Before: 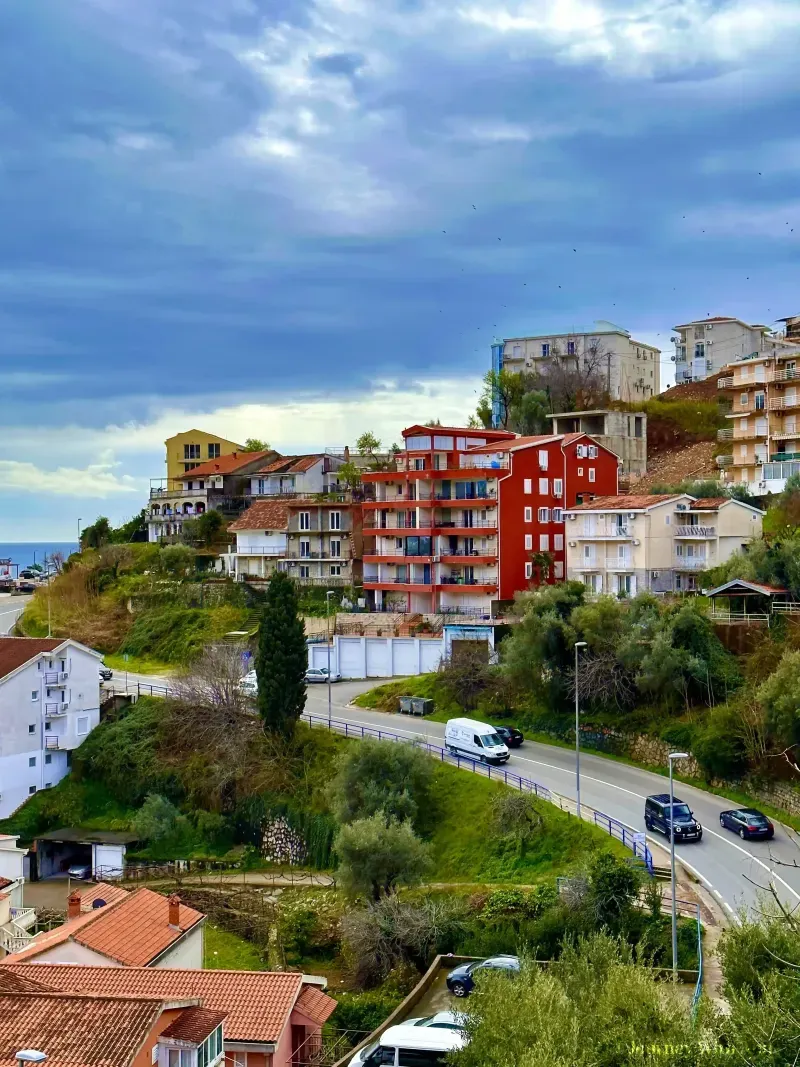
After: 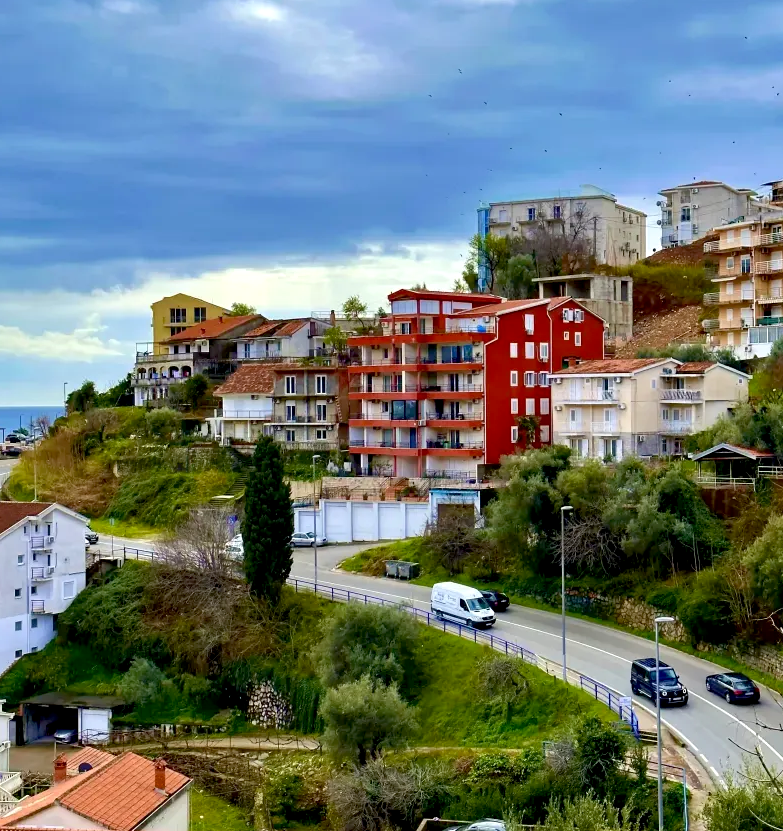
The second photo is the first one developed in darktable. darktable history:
crop and rotate: left 1.814%, top 12.818%, right 0.25%, bottom 9.225%
exposure: black level correction 0.007, exposure 0.159 EV, compensate highlight preservation false
